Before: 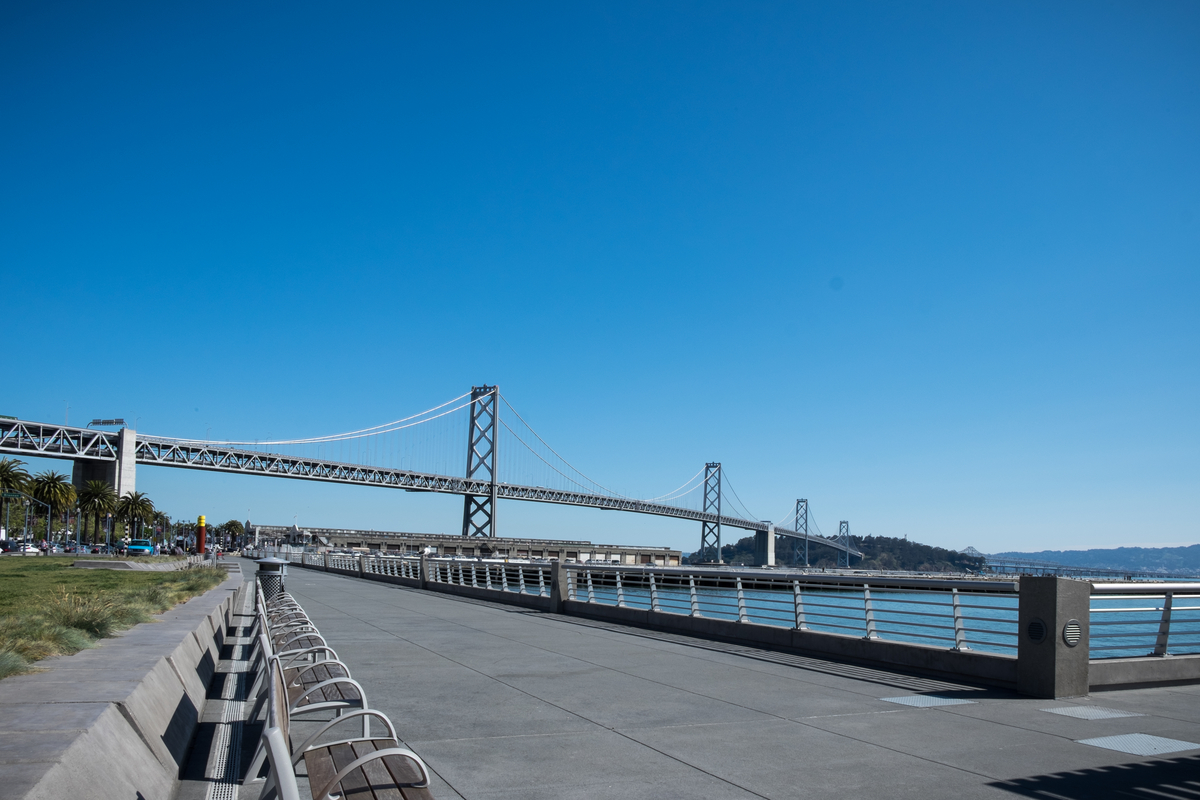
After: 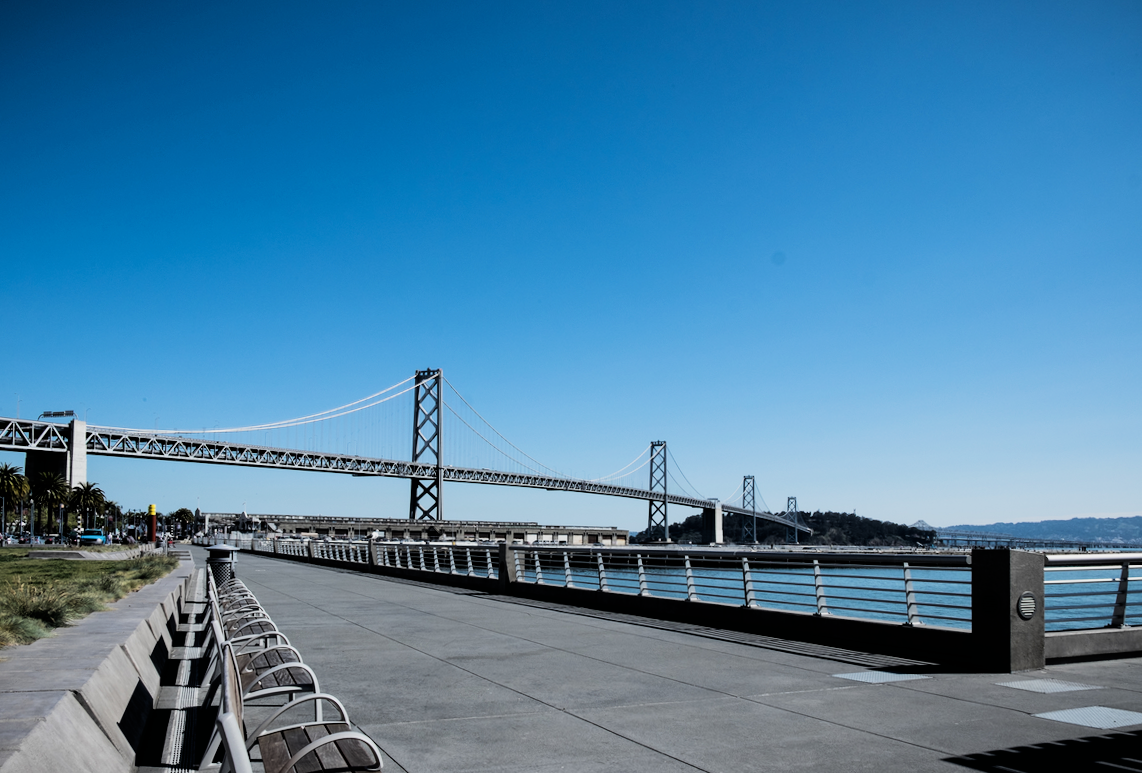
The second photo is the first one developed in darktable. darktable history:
crop and rotate: left 3.238%
rotate and perspective: rotation -1.32°, lens shift (horizontal) -0.031, crop left 0.015, crop right 0.985, crop top 0.047, crop bottom 0.982
filmic rgb: black relative exposure -5 EV, white relative exposure 3.5 EV, hardness 3.19, contrast 1.5, highlights saturation mix -50%
